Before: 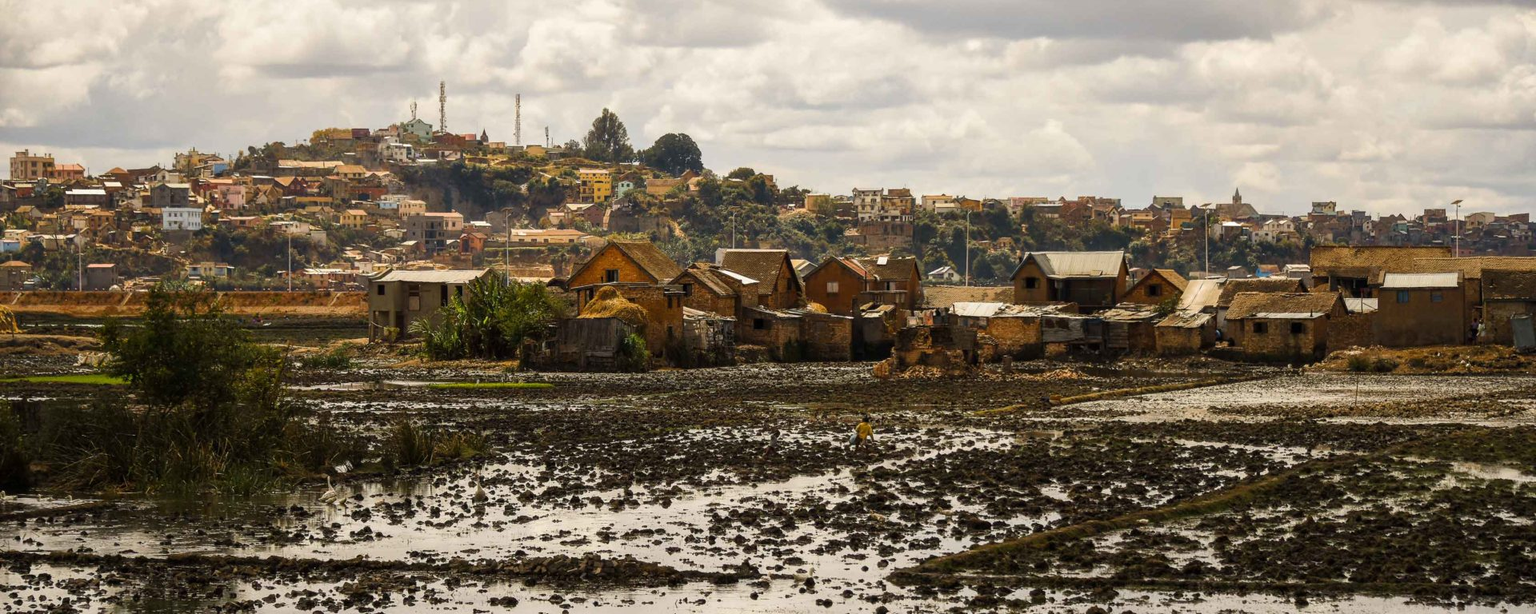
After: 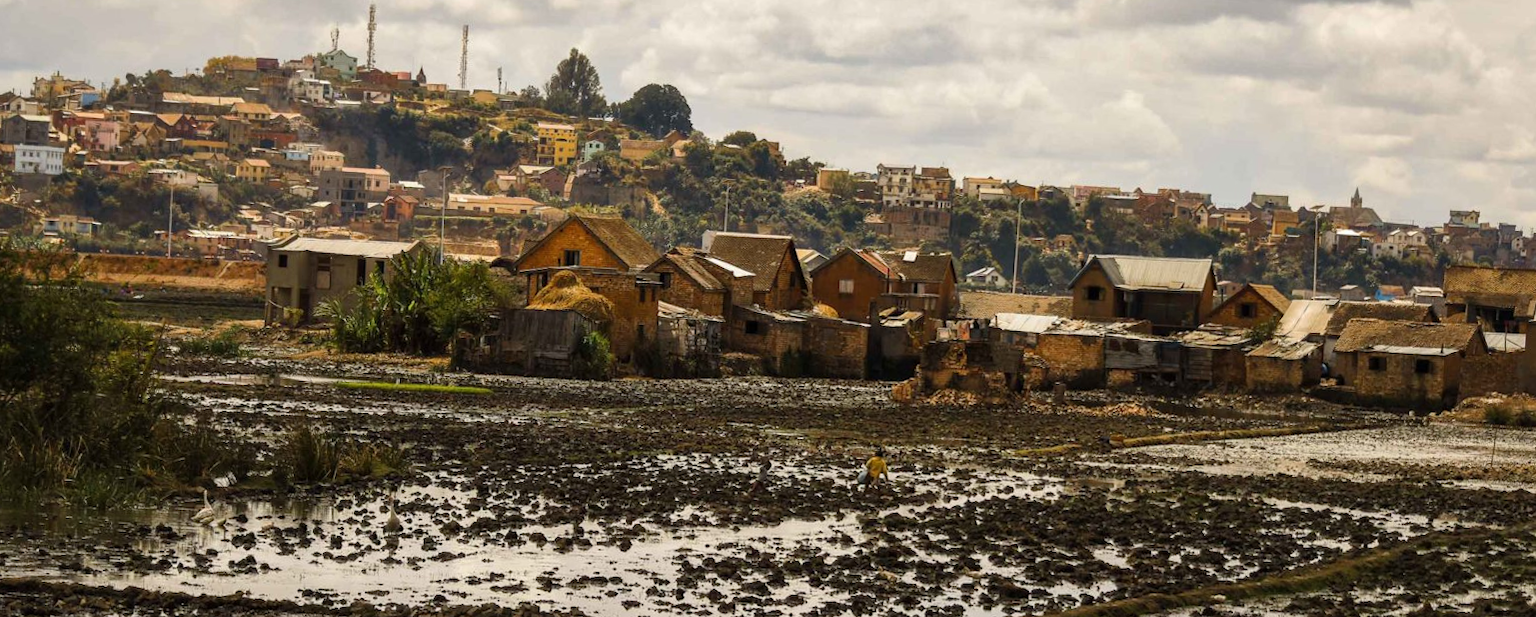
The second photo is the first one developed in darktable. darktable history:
shadows and highlights: shadows 29.35, highlights -29.08, low approximation 0.01, soften with gaussian
crop and rotate: angle -2.9°, left 5.196%, top 5.158%, right 4.698%, bottom 4.291%
exposure: exposure -0.013 EV, compensate highlight preservation false
